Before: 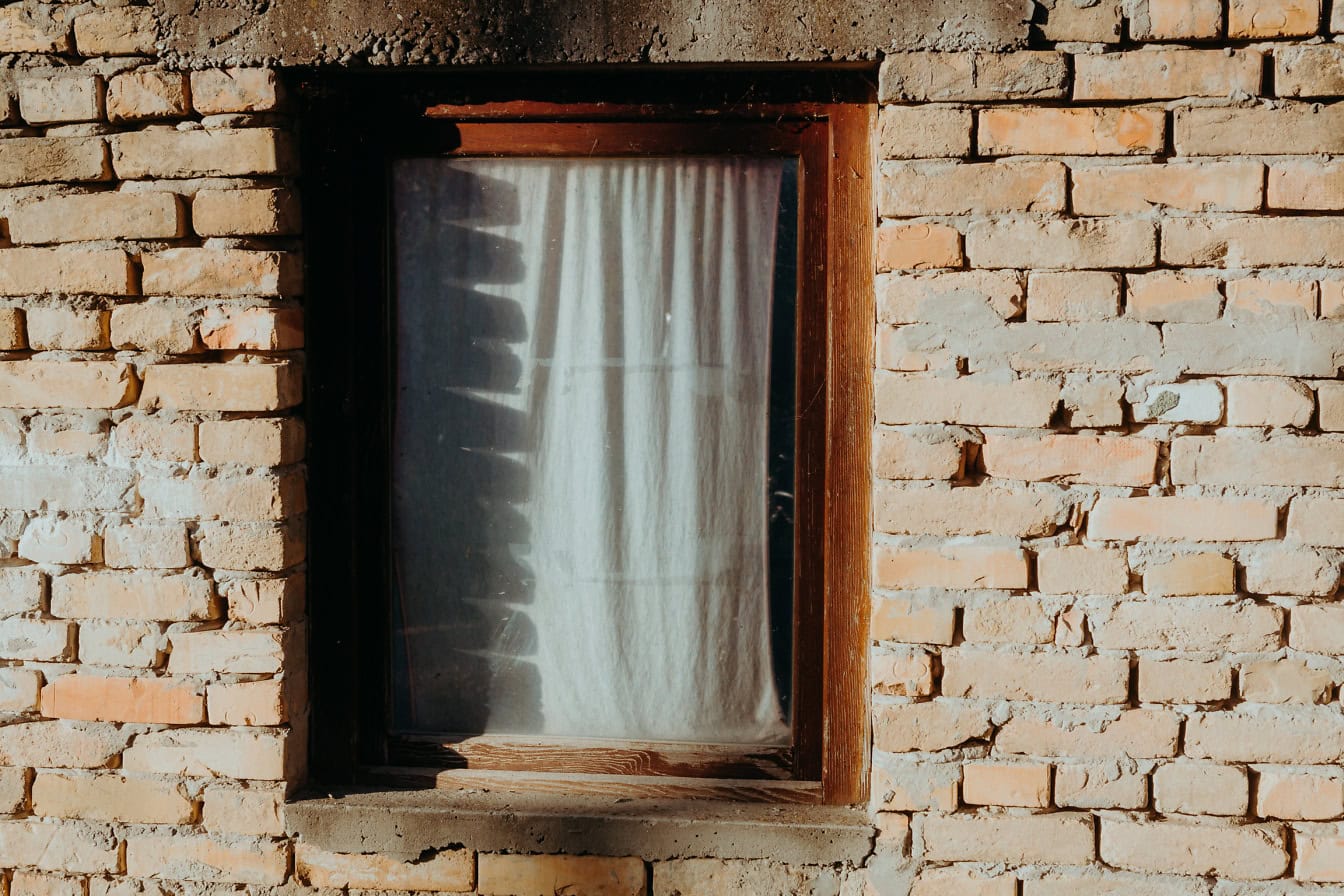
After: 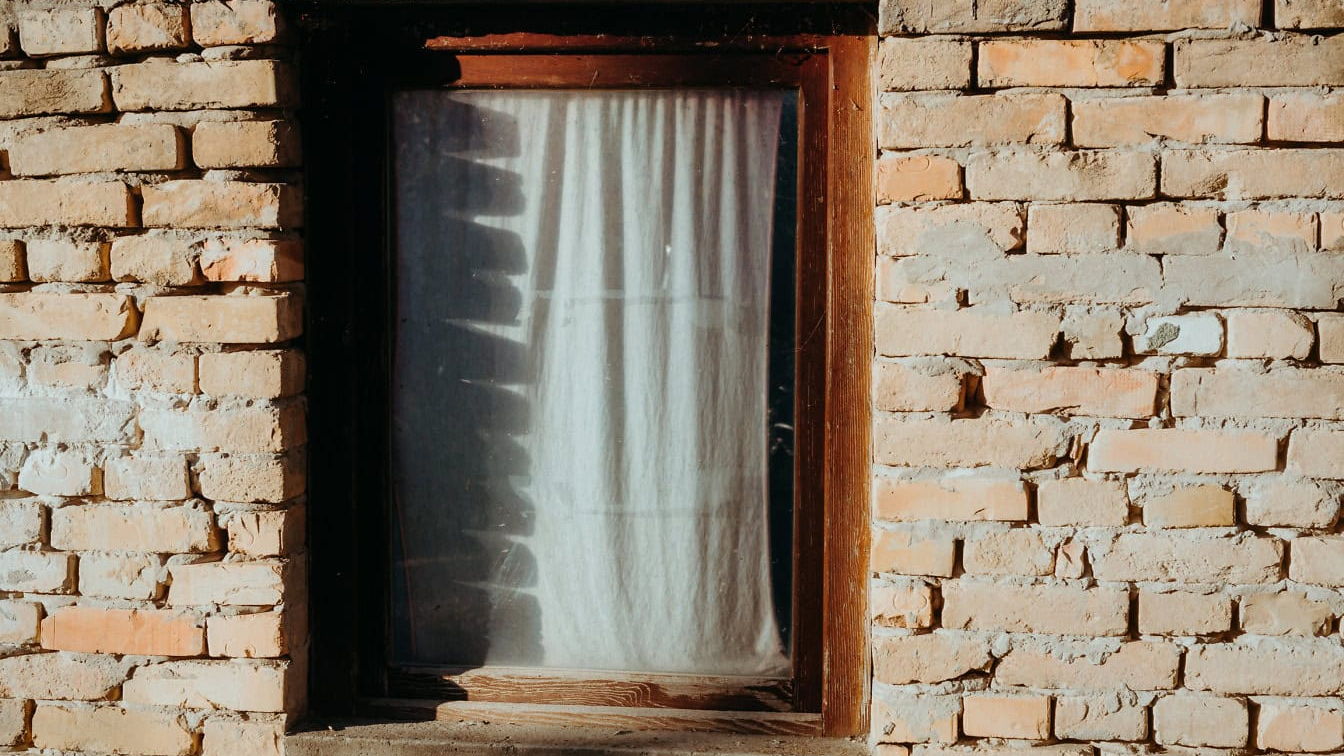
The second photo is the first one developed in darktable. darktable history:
tone equalizer: on, module defaults
shadows and highlights: radius 171.99, shadows 27.88, white point adjustment 3.06, highlights -68.9, soften with gaussian
crop: top 7.613%, bottom 7.925%
